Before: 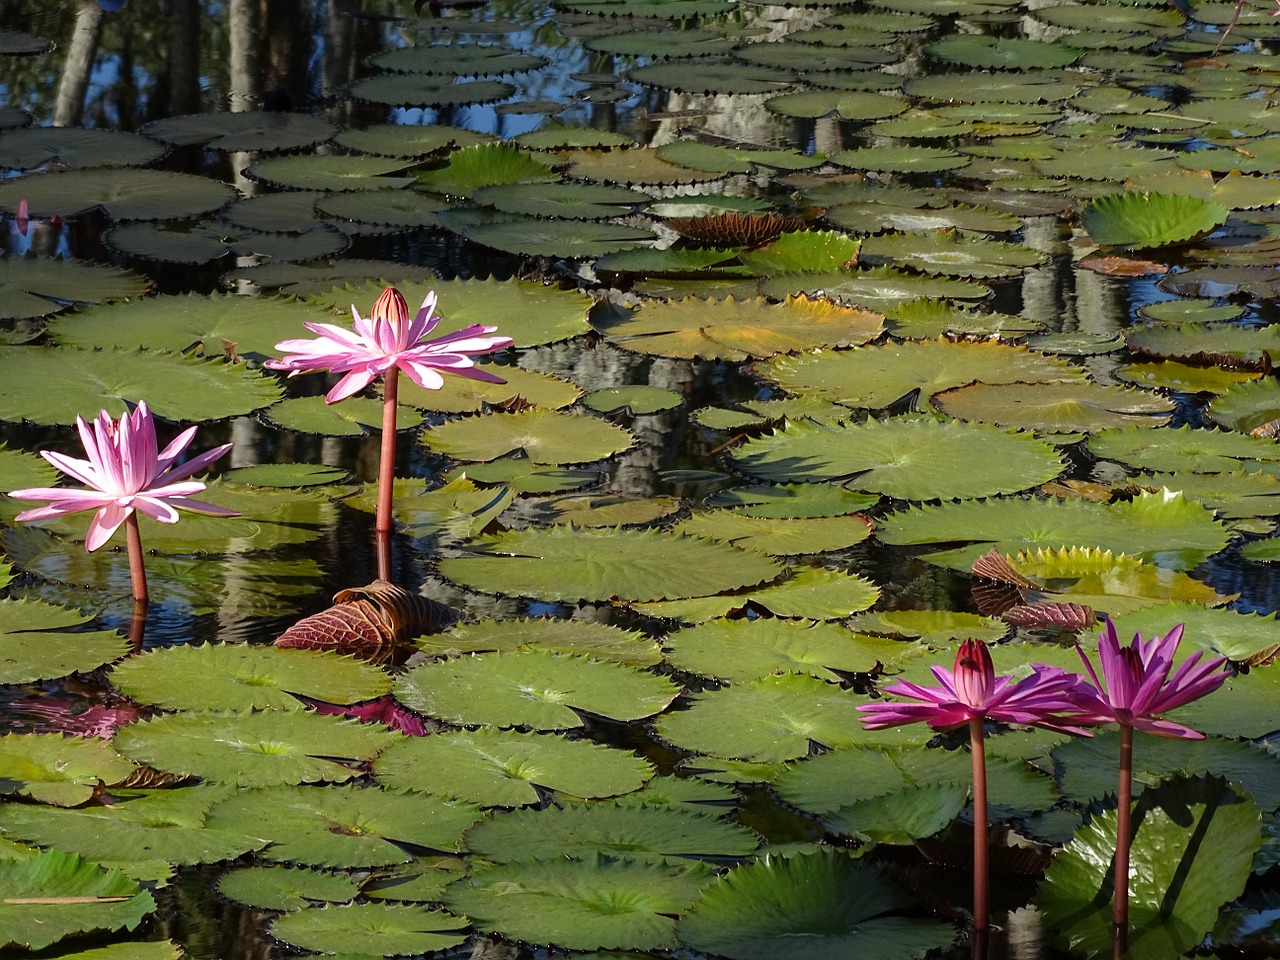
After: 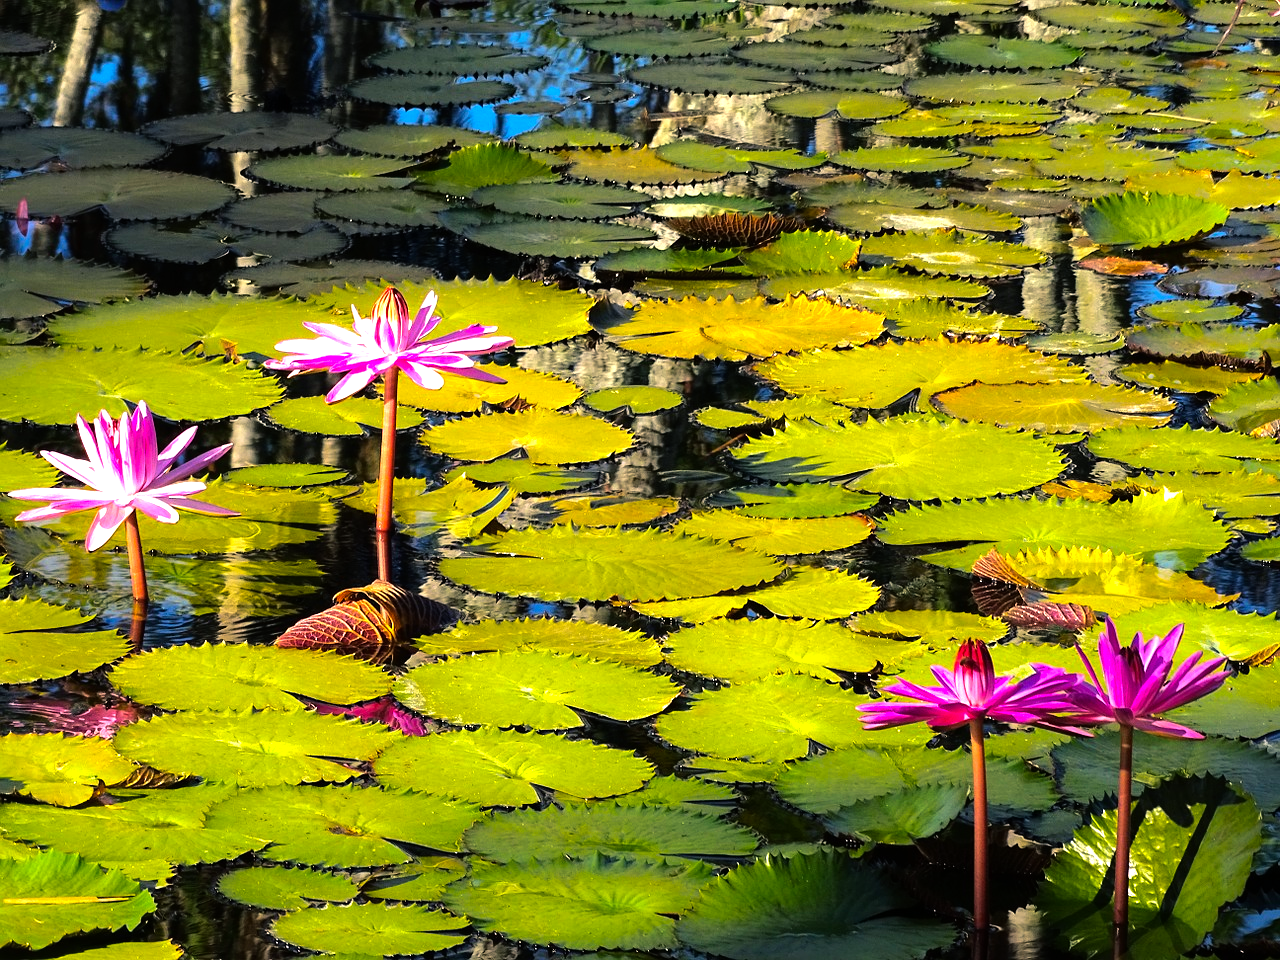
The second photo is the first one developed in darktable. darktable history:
tone equalizer: -8 EV -1.12 EV, -7 EV -0.985 EV, -6 EV -0.881 EV, -5 EV -0.617 EV, -3 EV 0.544 EV, -2 EV 0.893 EV, -1 EV 0.987 EV, +0 EV 1.07 EV
color balance rgb: shadows lift › chroma 2.9%, shadows lift › hue 243.28°, highlights gain › chroma 3.214%, highlights gain › hue 57.37°, linear chroma grading › shadows -39.965%, linear chroma grading › highlights 40.534%, linear chroma grading › global chroma 44.377%, linear chroma grading › mid-tones -29.628%, perceptual saturation grading › global saturation 0.704%, perceptual brilliance grading › global brilliance 10.708%, global vibrance 9.619%
